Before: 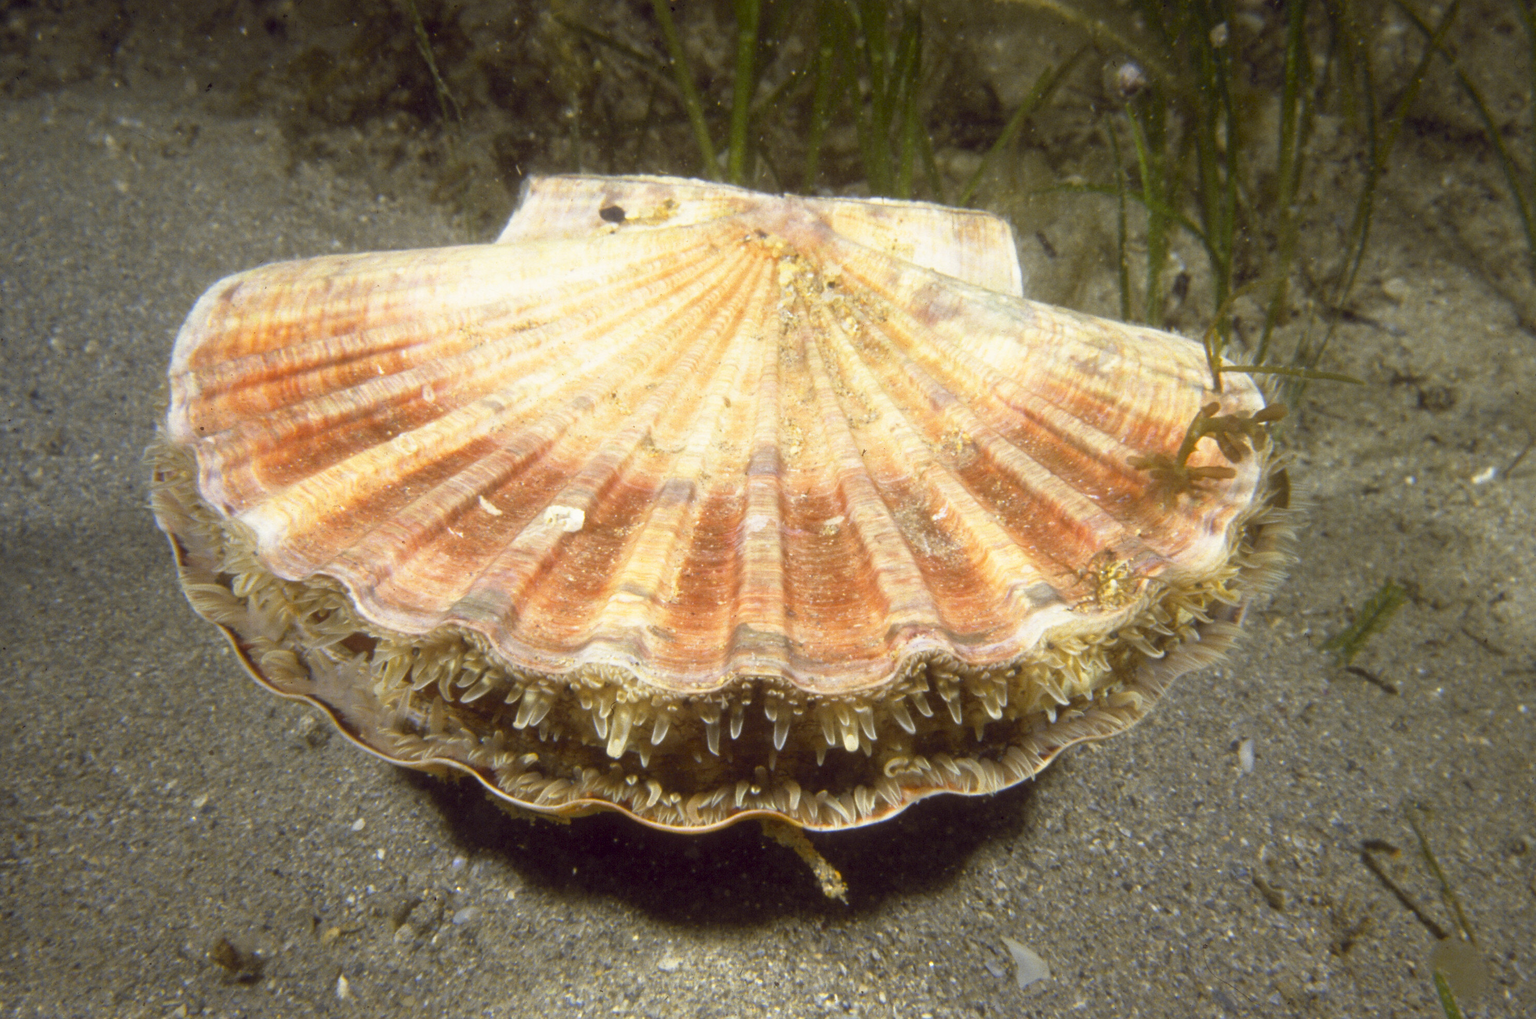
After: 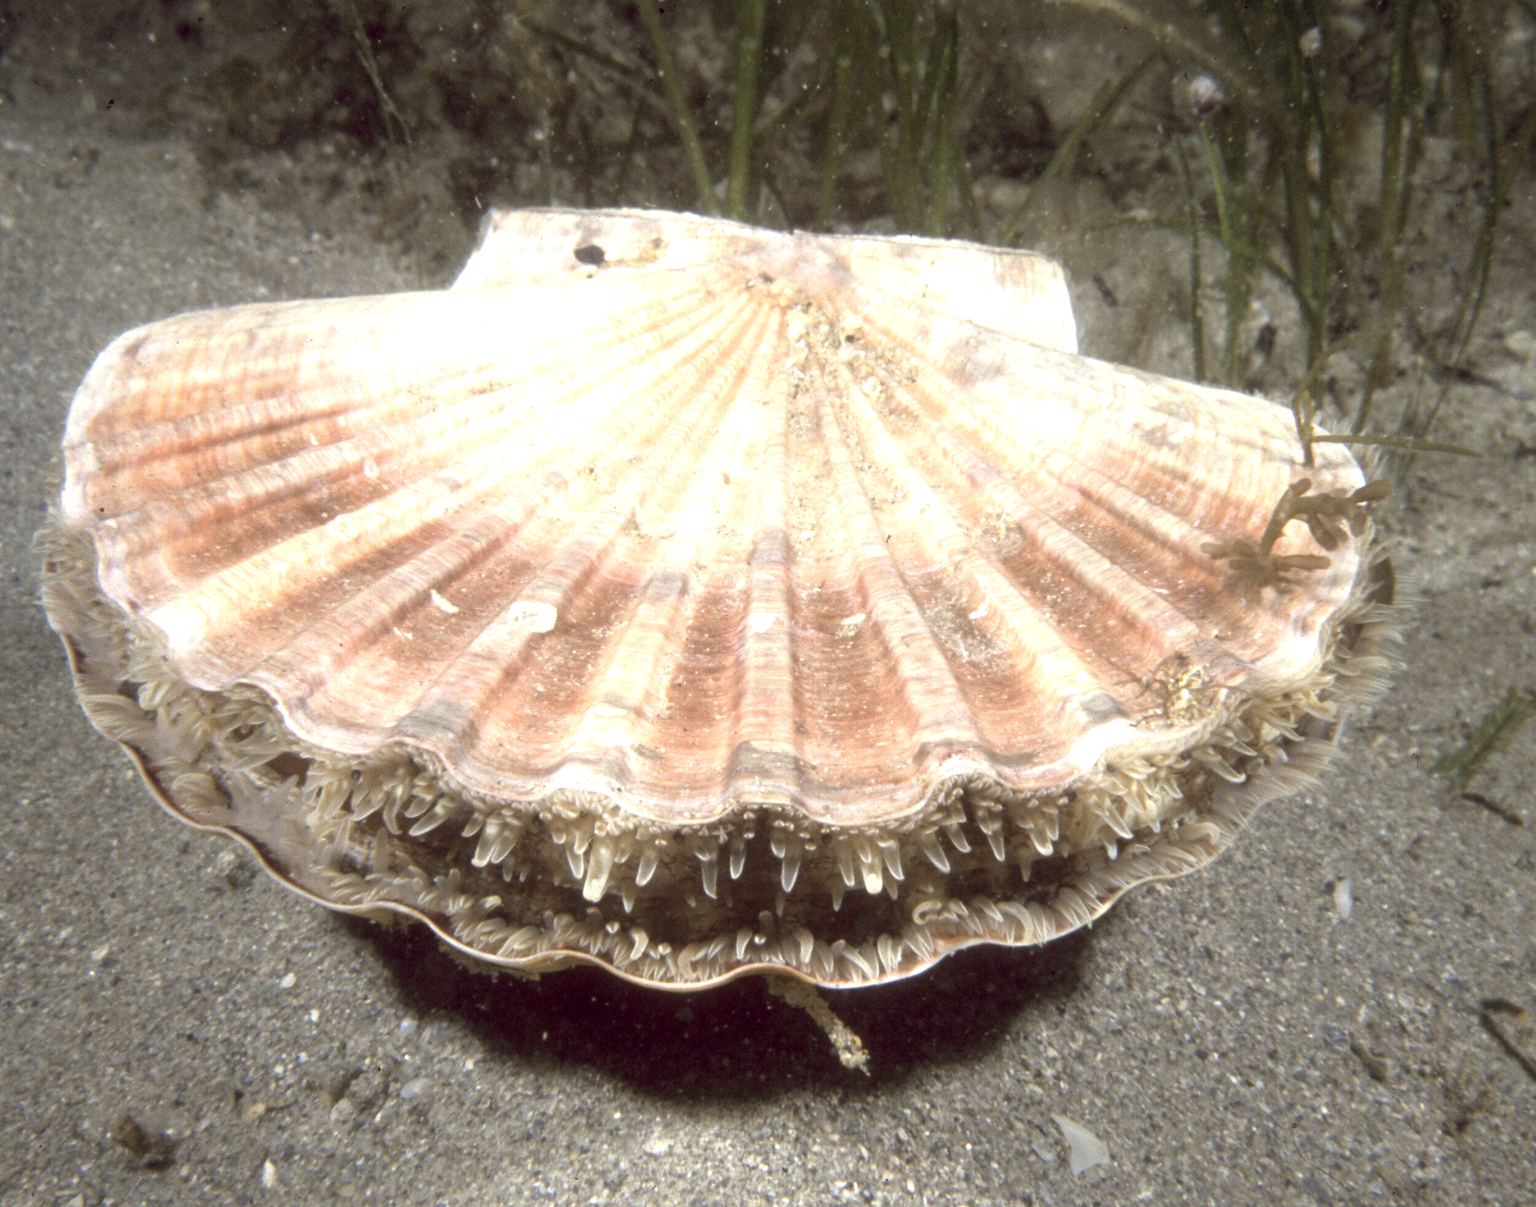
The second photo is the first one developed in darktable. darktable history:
exposure: black level correction 0.001, exposure 0.5 EV, compensate exposure bias true, compensate highlight preservation false
crop: left 7.598%, right 7.873%
color zones: curves: ch0 [(0, 0.6) (0.129, 0.508) (0.193, 0.483) (0.429, 0.5) (0.571, 0.5) (0.714, 0.5) (0.857, 0.5) (1, 0.6)]; ch1 [(0, 0.481) (0.112, 0.245) (0.213, 0.223) (0.429, 0.233) (0.571, 0.231) (0.683, 0.242) (0.857, 0.296) (1, 0.481)]
